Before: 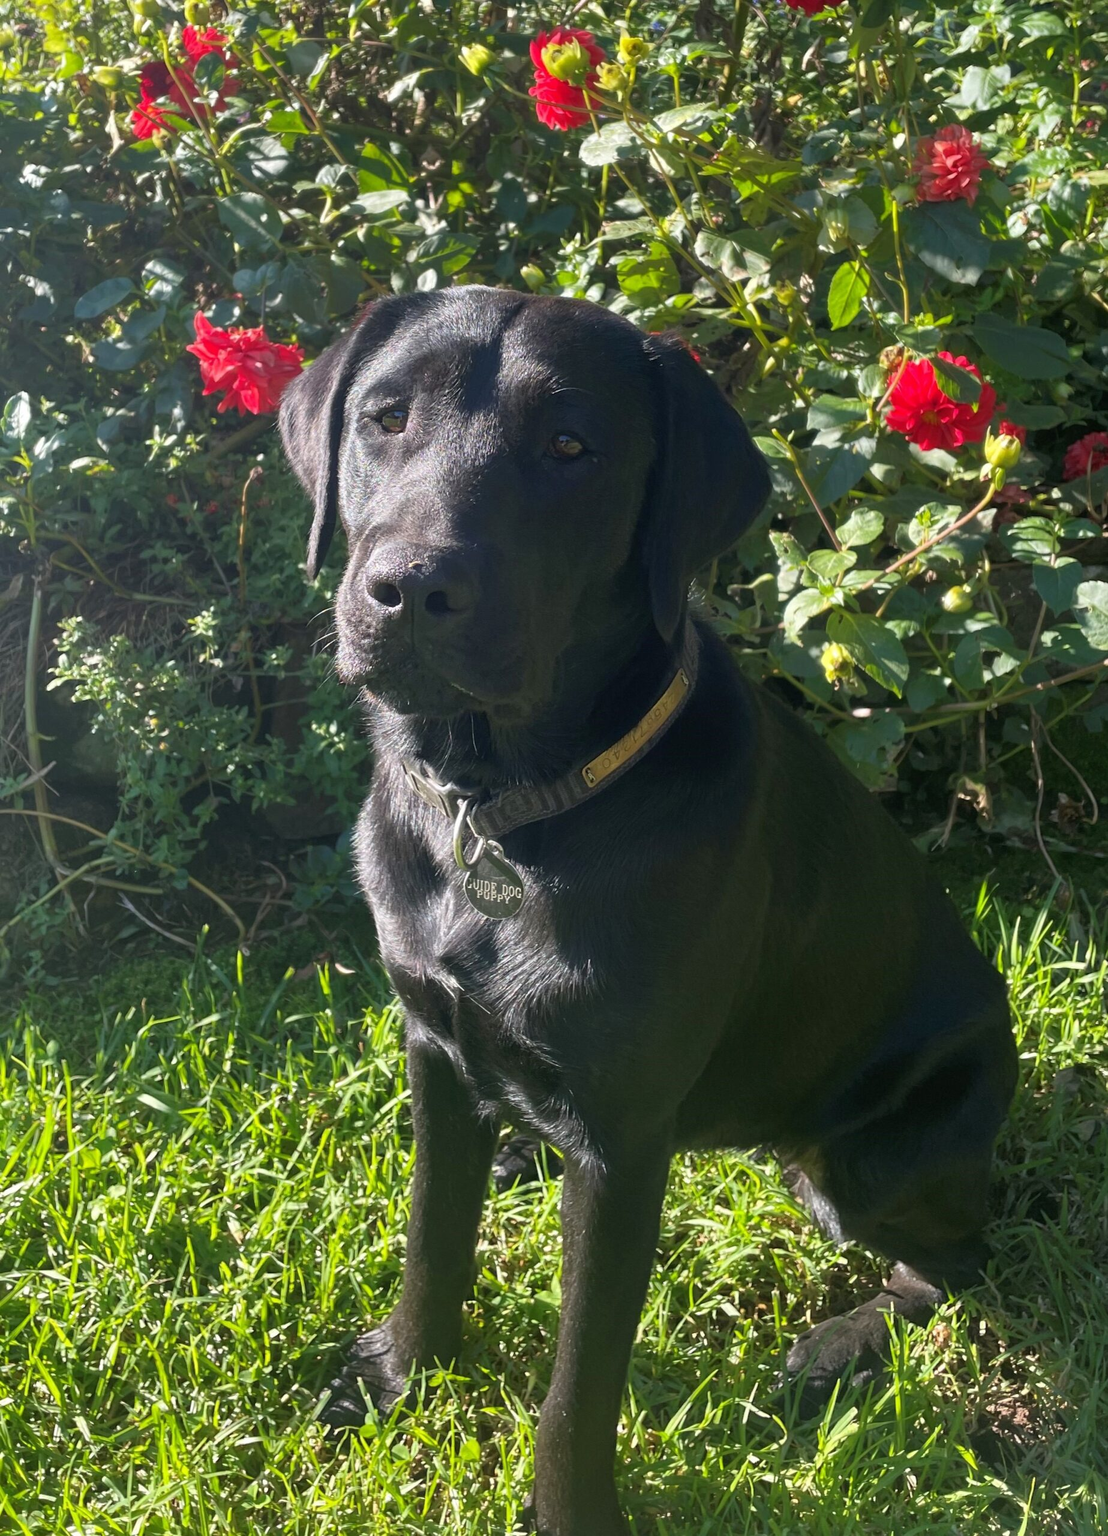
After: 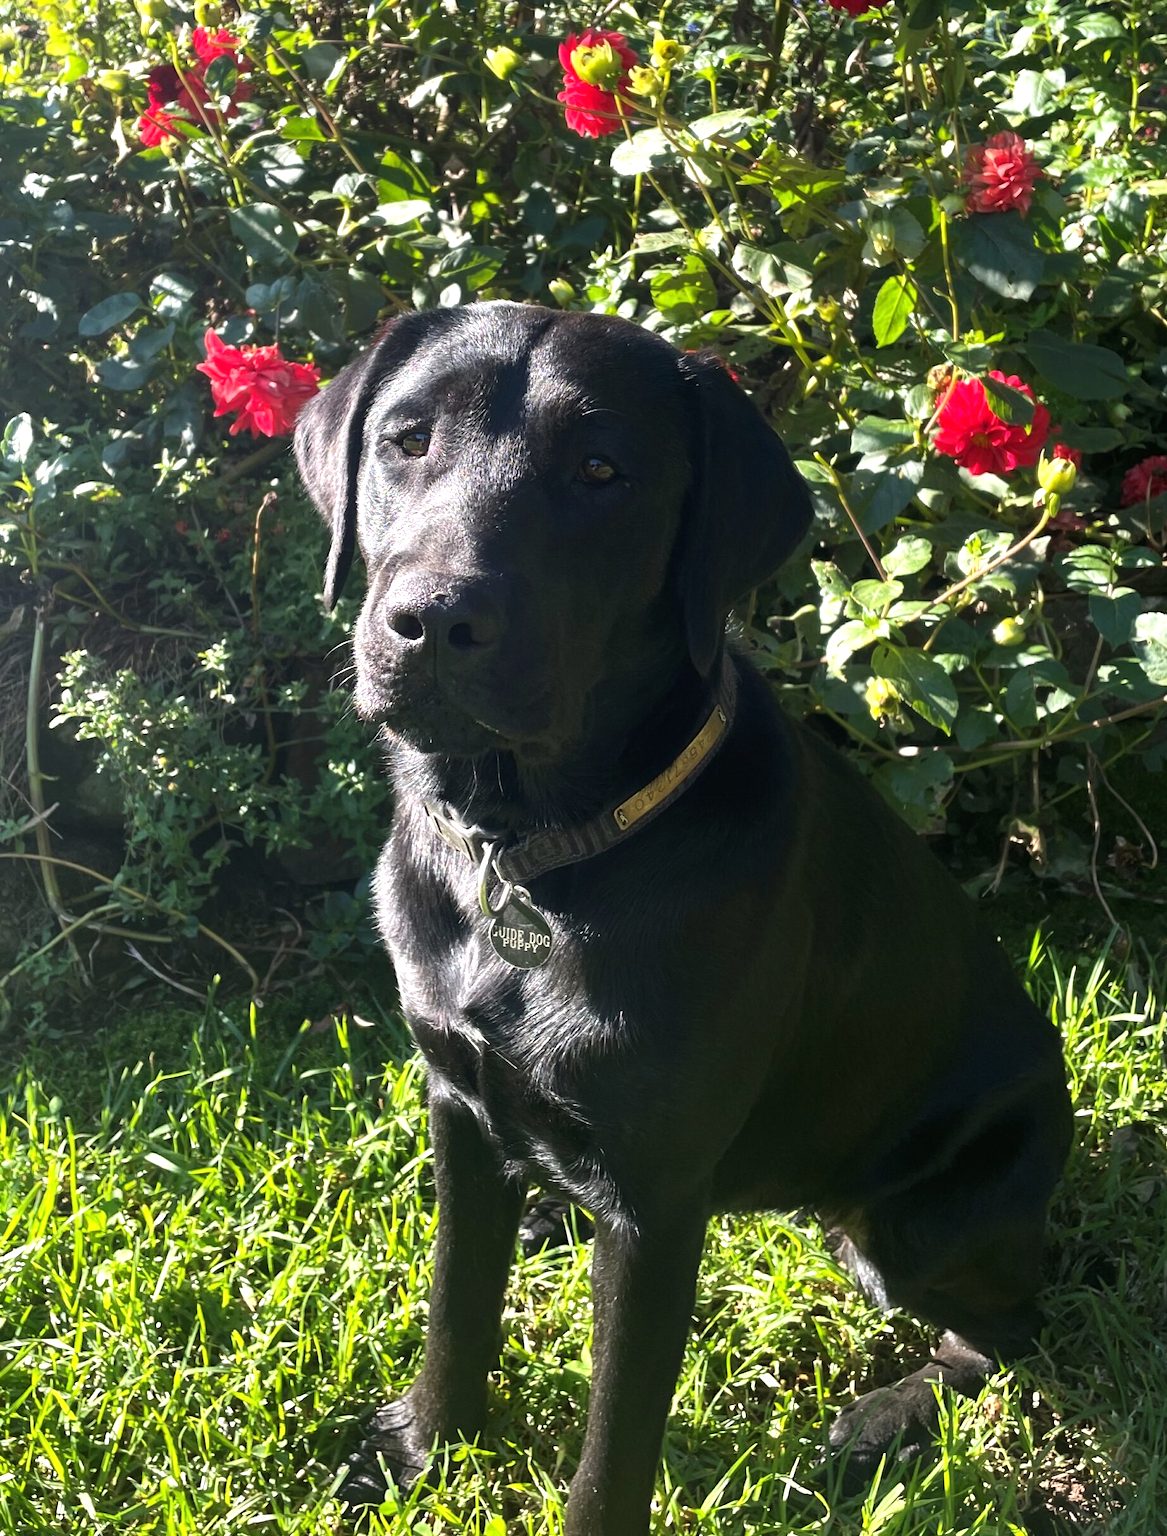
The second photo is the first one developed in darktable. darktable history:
crop and rotate: top 0%, bottom 5.097%
tone equalizer: -8 EV -0.75 EV, -7 EV -0.7 EV, -6 EV -0.6 EV, -5 EV -0.4 EV, -3 EV 0.4 EV, -2 EV 0.6 EV, -1 EV 0.7 EV, +0 EV 0.75 EV, edges refinement/feathering 500, mask exposure compensation -1.57 EV, preserve details no
